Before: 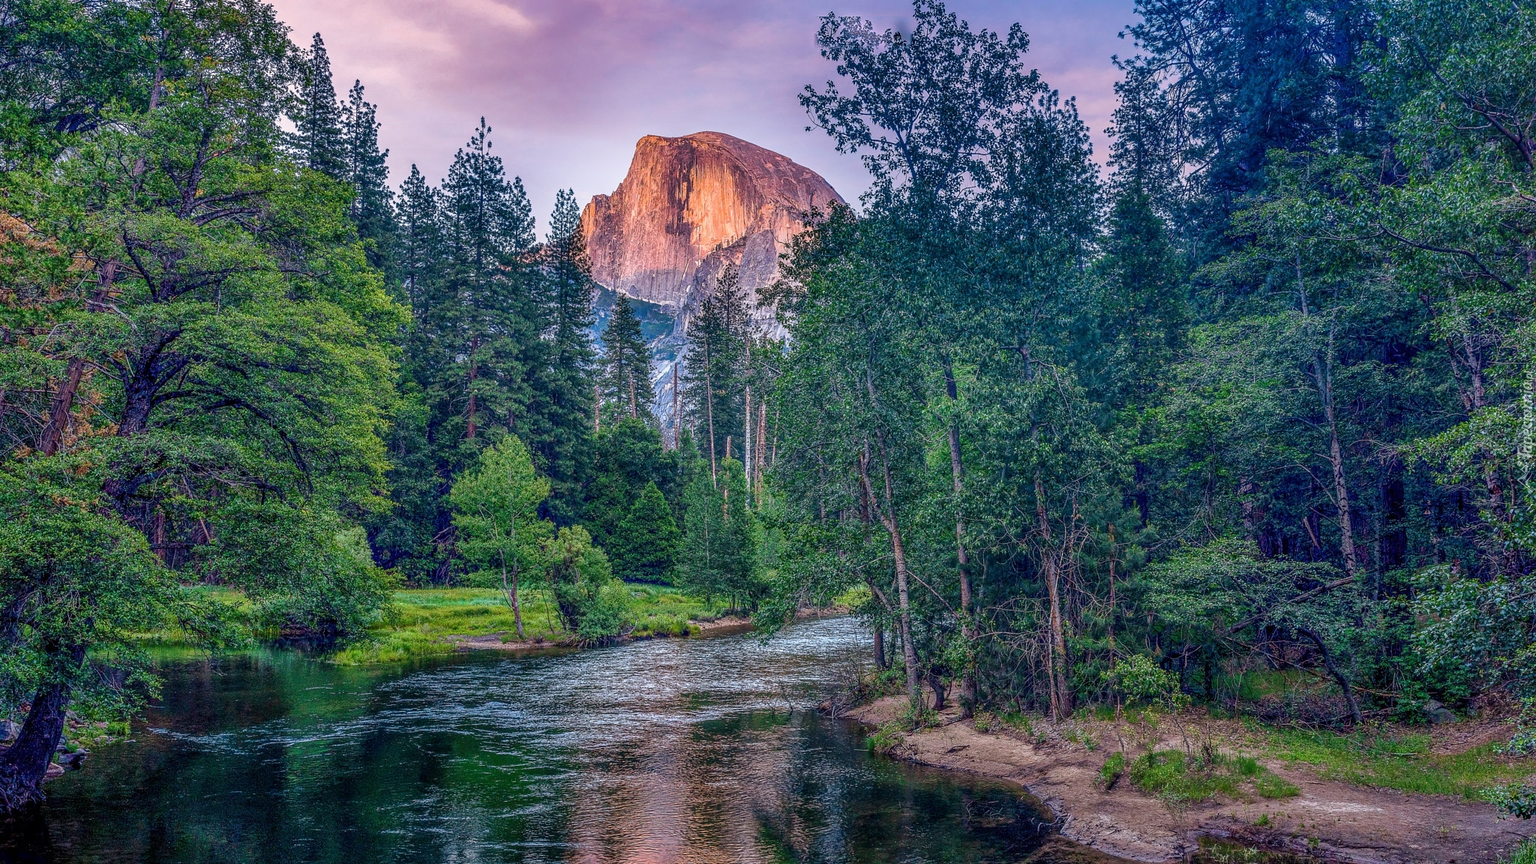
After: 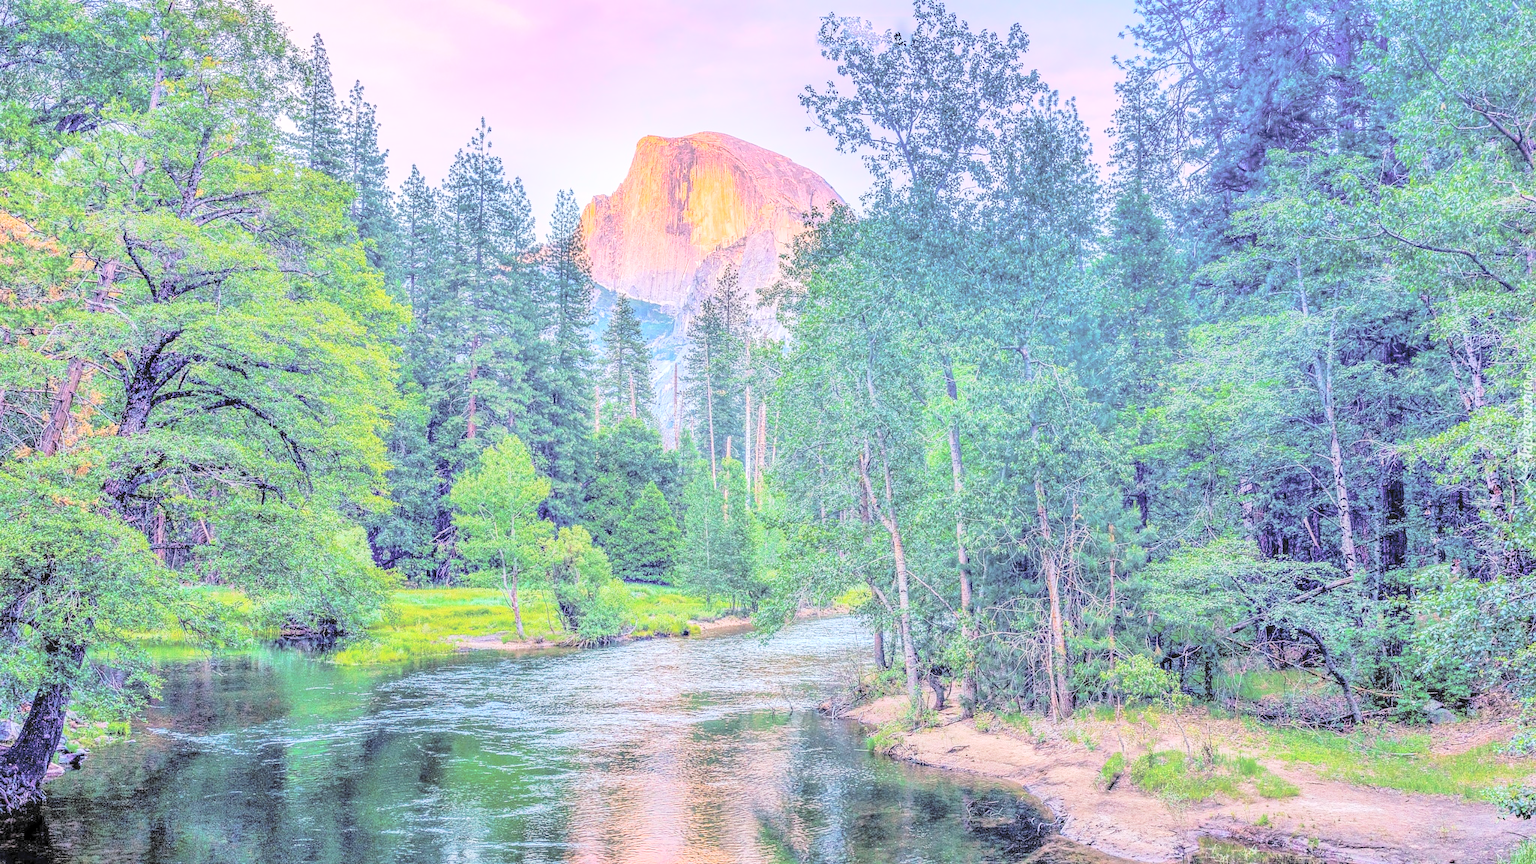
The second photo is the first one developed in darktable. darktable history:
tone curve: curves: ch0 [(0, 0) (0.003, 0.003) (0.011, 0.006) (0.025, 0.015) (0.044, 0.025) (0.069, 0.034) (0.1, 0.052) (0.136, 0.092) (0.177, 0.157) (0.224, 0.228) (0.277, 0.305) (0.335, 0.392) (0.399, 0.466) (0.468, 0.543) (0.543, 0.612) (0.623, 0.692) (0.709, 0.78) (0.801, 0.865) (0.898, 0.935) (1, 1)], preserve colors none
color balance rgb: shadows lift › hue 85.05°, power › hue 329.77°, perceptual saturation grading › global saturation 30.367%, perceptual brilliance grading › highlights 7.089%, perceptual brilliance grading › mid-tones 16.881%, perceptual brilliance grading › shadows -5.542%
contrast brightness saturation: brightness 0.993
